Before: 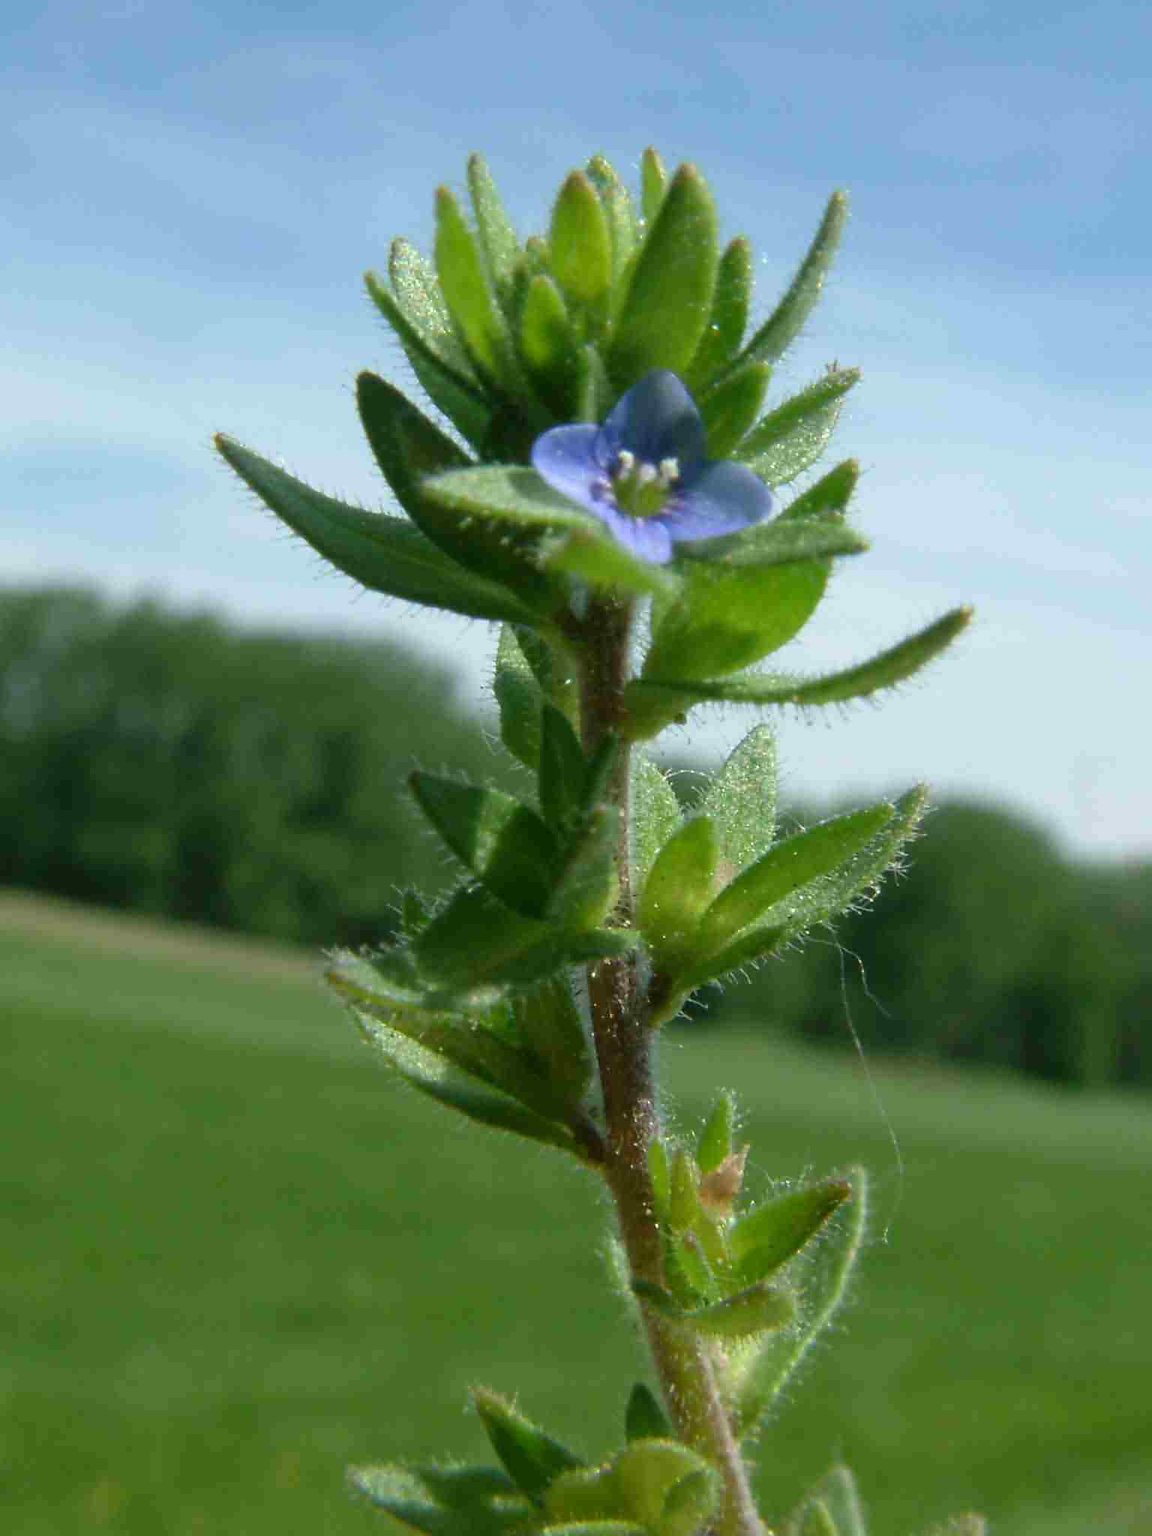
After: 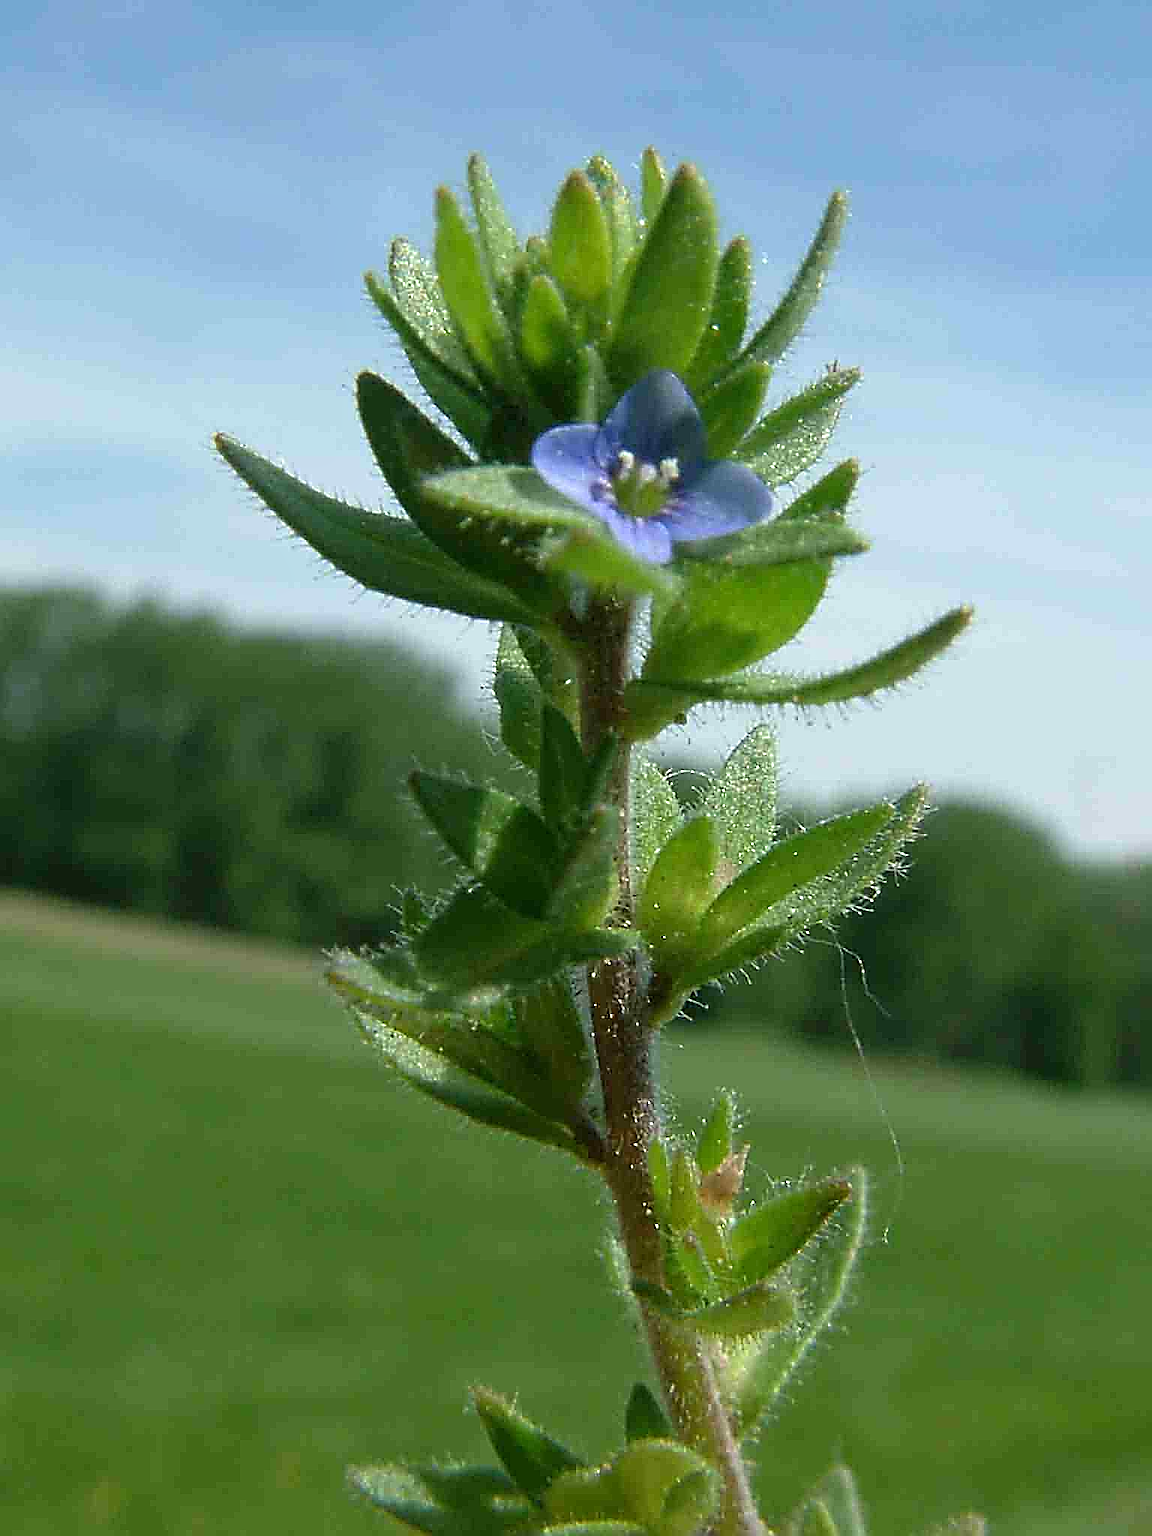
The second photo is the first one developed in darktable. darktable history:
sharpen: amount 2
tone equalizer: on, module defaults
